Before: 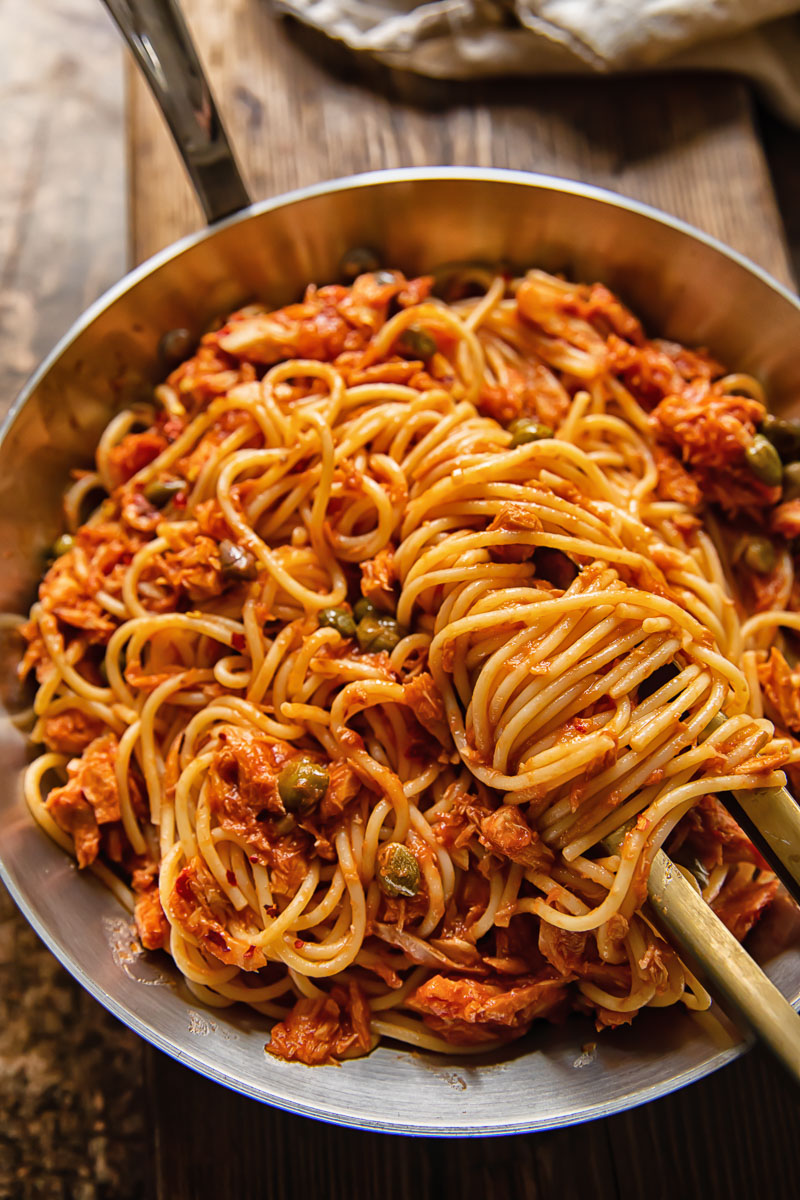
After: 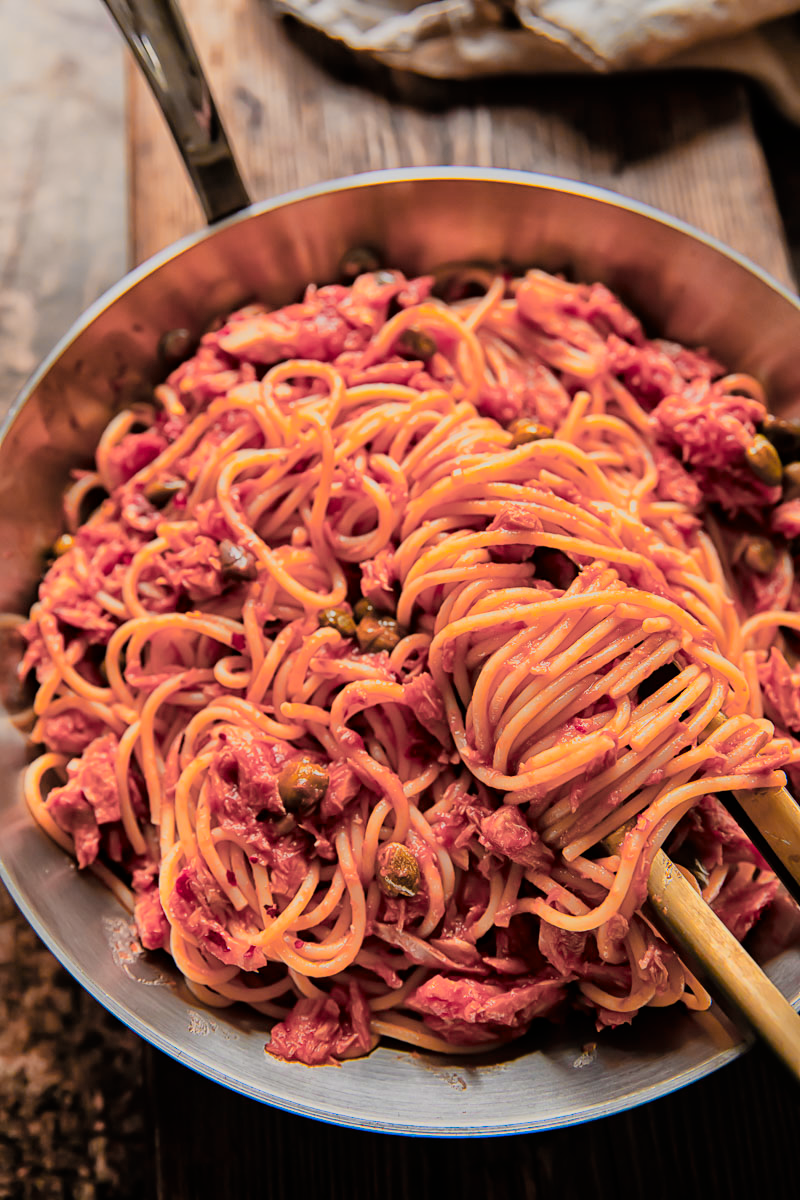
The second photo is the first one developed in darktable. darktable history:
filmic rgb: black relative exposure -7.65 EV, white relative exposure 4.56 EV, hardness 3.61, color science v6 (2022)
color zones: curves: ch0 [(0.257, 0.558) (0.75, 0.565)]; ch1 [(0.004, 0.857) (0.14, 0.416) (0.257, 0.695) (0.442, 0.032) (0.736, 0.266) (0.891, 0.741)]; ch2 [(0, 0.623) (0.112, 0.436) (0.271, 0.474) (0.516, 0.64) (0.743, 0.286)]
